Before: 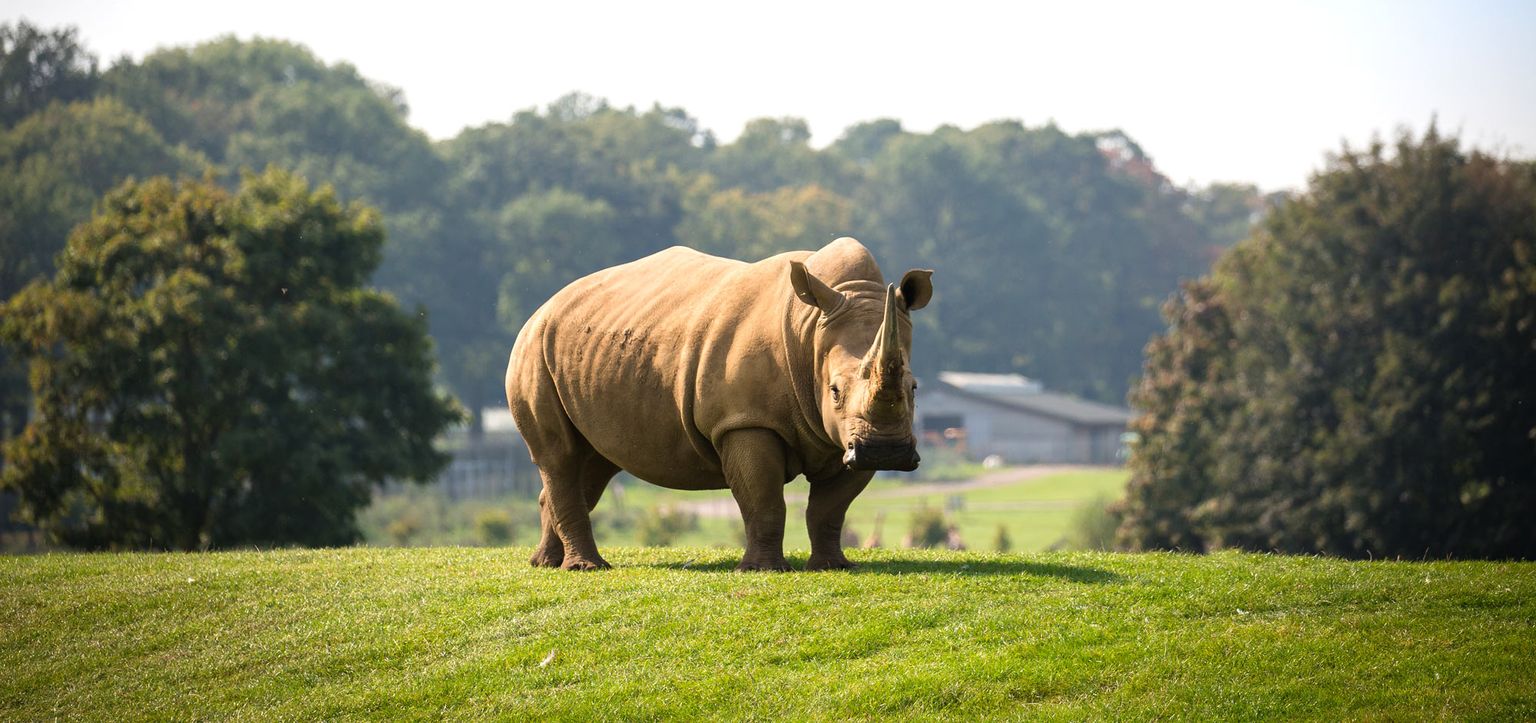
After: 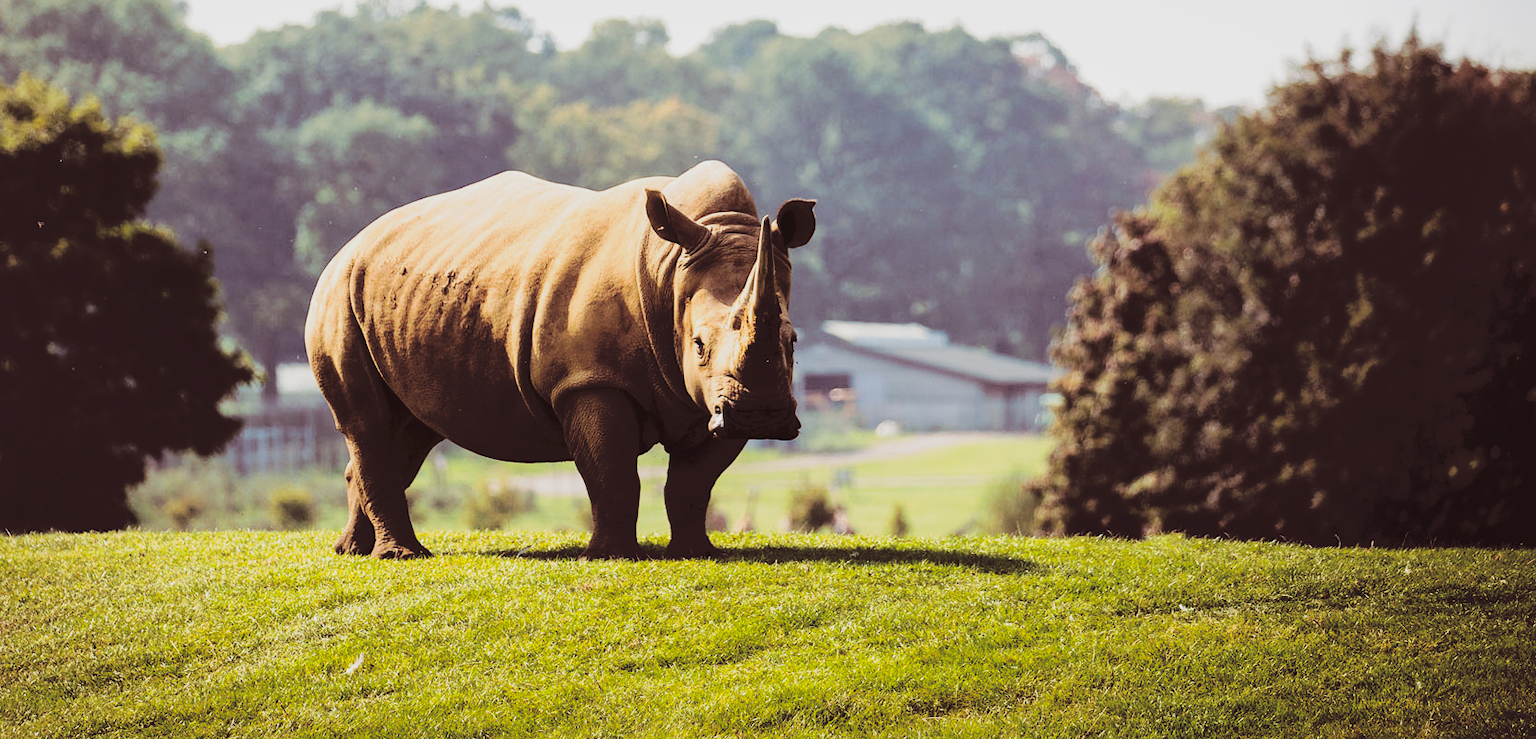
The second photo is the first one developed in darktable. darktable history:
filmic rgb: black relative exposure -5 EV, white relative exposure 3.5 EV, hardness 3.19, contrast 1.3, highlights saturation mix -50%
shadows and highlights: on, module defaults
split-toning: shadows › saturation 0.41, highlights › saturation 0, compress 33.55%
crop: left 16.315%, top 14.246%
tone curve: curves: ch0 [(0, 0) (0.003, 0.075) (0.011, 0.079) (0.025, 0.079) (0.044, 0.082) (0.069, 0.085) (0.1, 0.089) (0.136, 0.096) (0.177, 0.105) (0.224, 0.14) (0.277, 0.202) (0.335, 0.304) (0.399, 0.417) (0.468, 0.521) (0.543, 0.636) (0.623, 0.726) (0.709, 0.801) (0.801, 0.878) (0.898, 0.927) (1, 1)], preserve colors none
